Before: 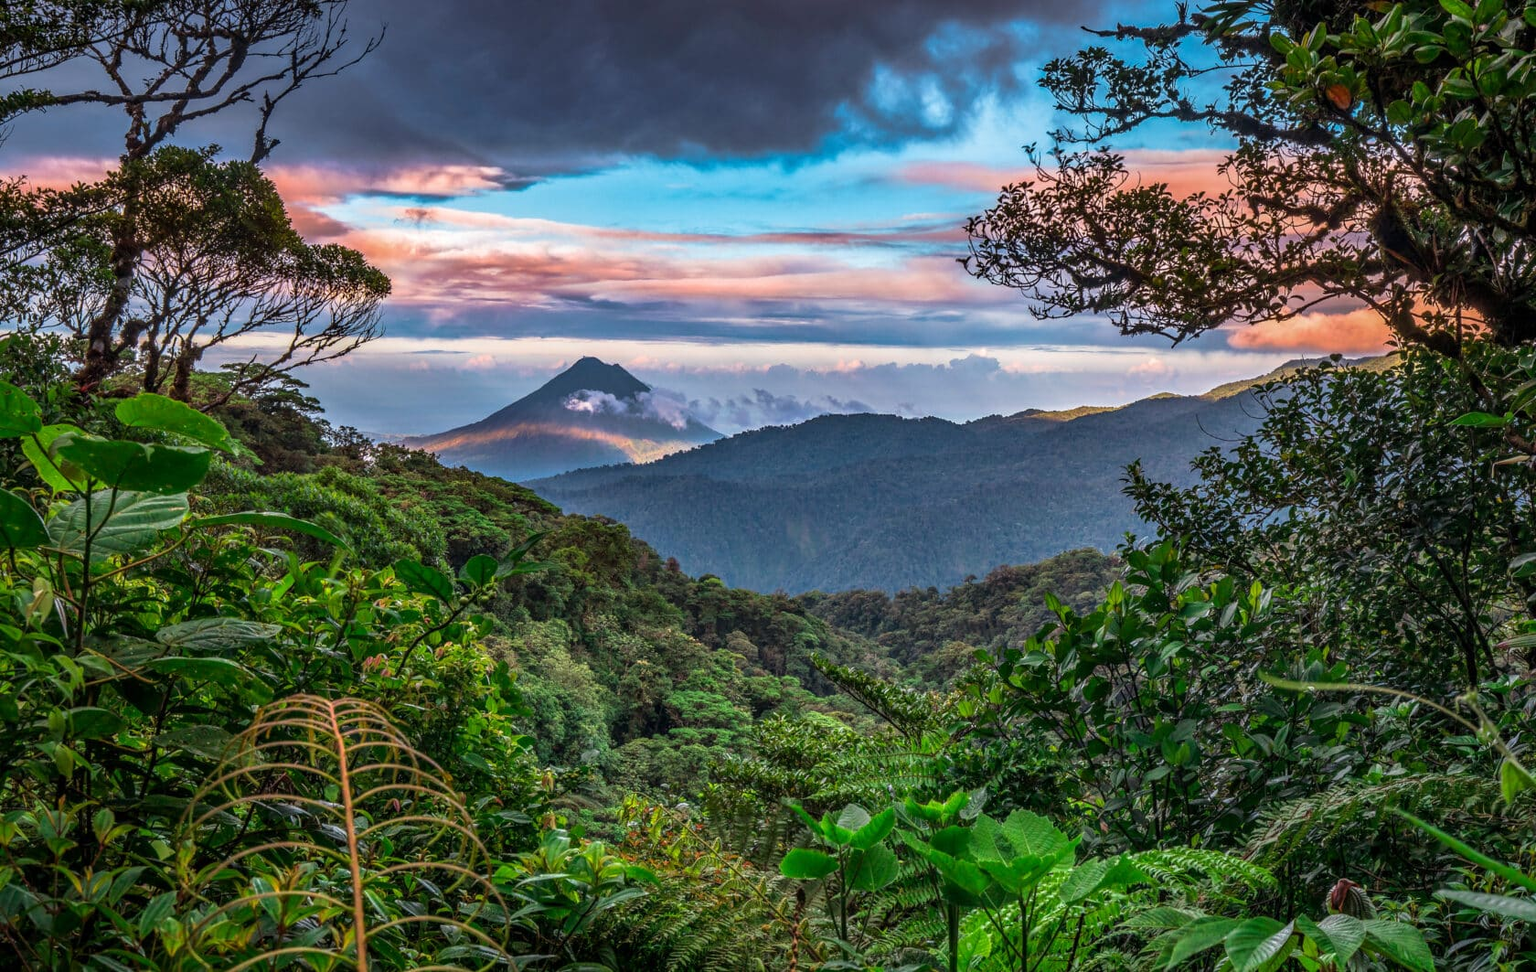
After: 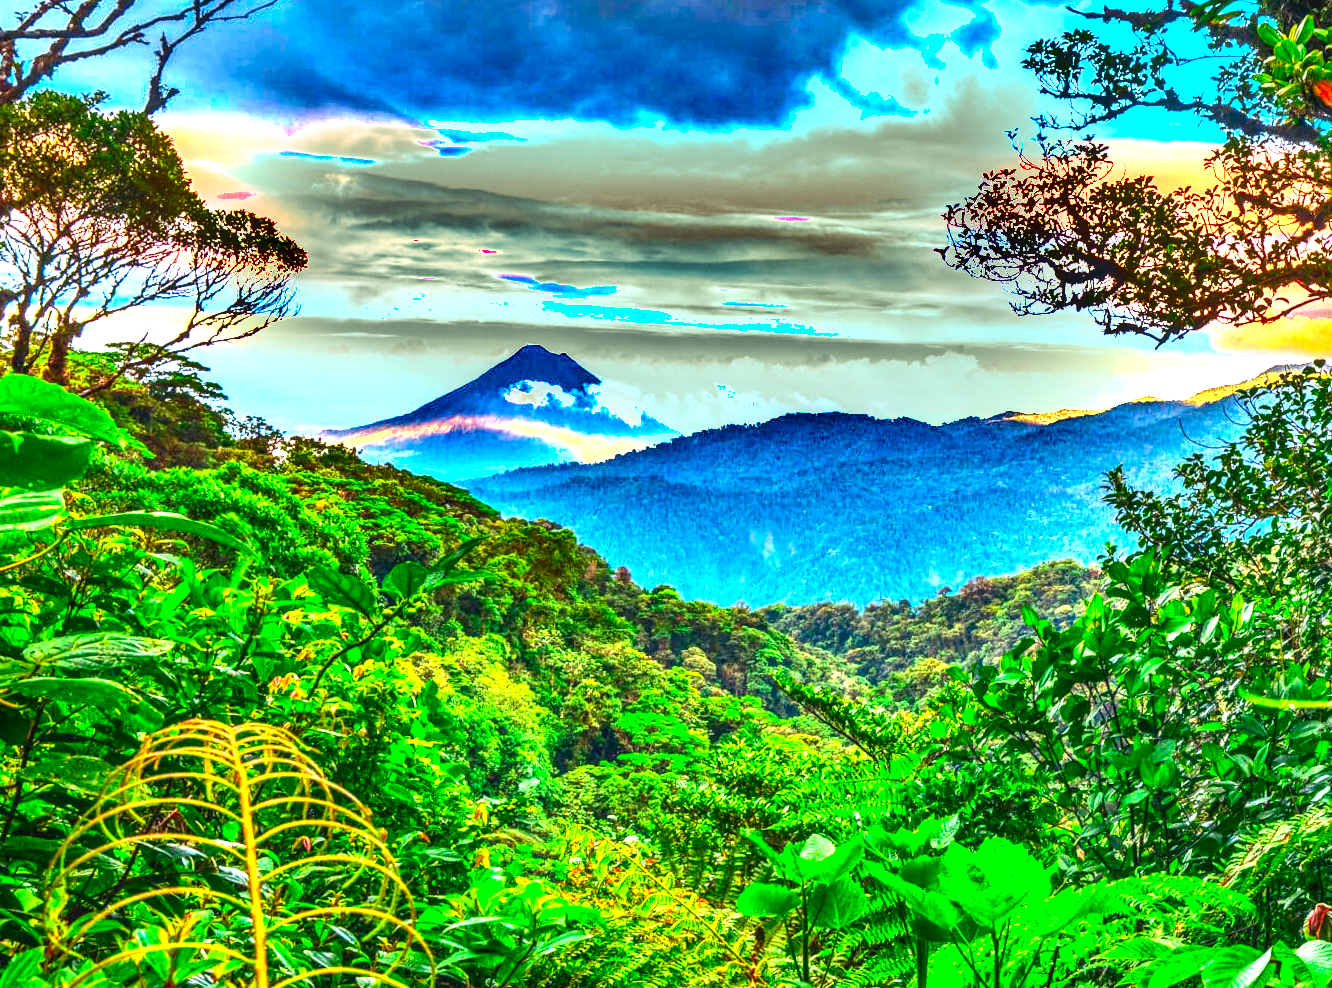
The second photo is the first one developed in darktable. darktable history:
color correction: highlights a* -10.77, highlights b* 9.8, saturation 1.72
tone equalizer: on, module defaults
rotate and perspective: rotation 0.679°, lens shift (horizontal) 0.136, crop left 0.009, crop right 0.991, crop top 0.078, crop bottom 0.95
crop and rotate: left 9.597%, right 10.195%
local contrast: on, module defaults
shadows and highlights: soften with gaussian
exposure: black level correction 0, exposure 0.7 EV, compensate exposure bias true, compensate highlight preservation false
color balance rgb: shadows lift › chroma 1%, shadows lift › hue 217.2°, power › hue 310.8°, highlights gain › chroma 1%, highlights gain › hue 54°, global offset › luminance 0.5%, global offset › hue 171.6°, perceptual saturation grading › global saturation 14.09%, perceptual saturation grading › highlights -25%, perceptual saturation grading › shadows 30%, perceptual brilliance grading › highlights 13.42%, perceptual brilliance grading › mid-tones 8.05%, perceptual brilliance grading › shadows -17.45%, global vibrance 25%
